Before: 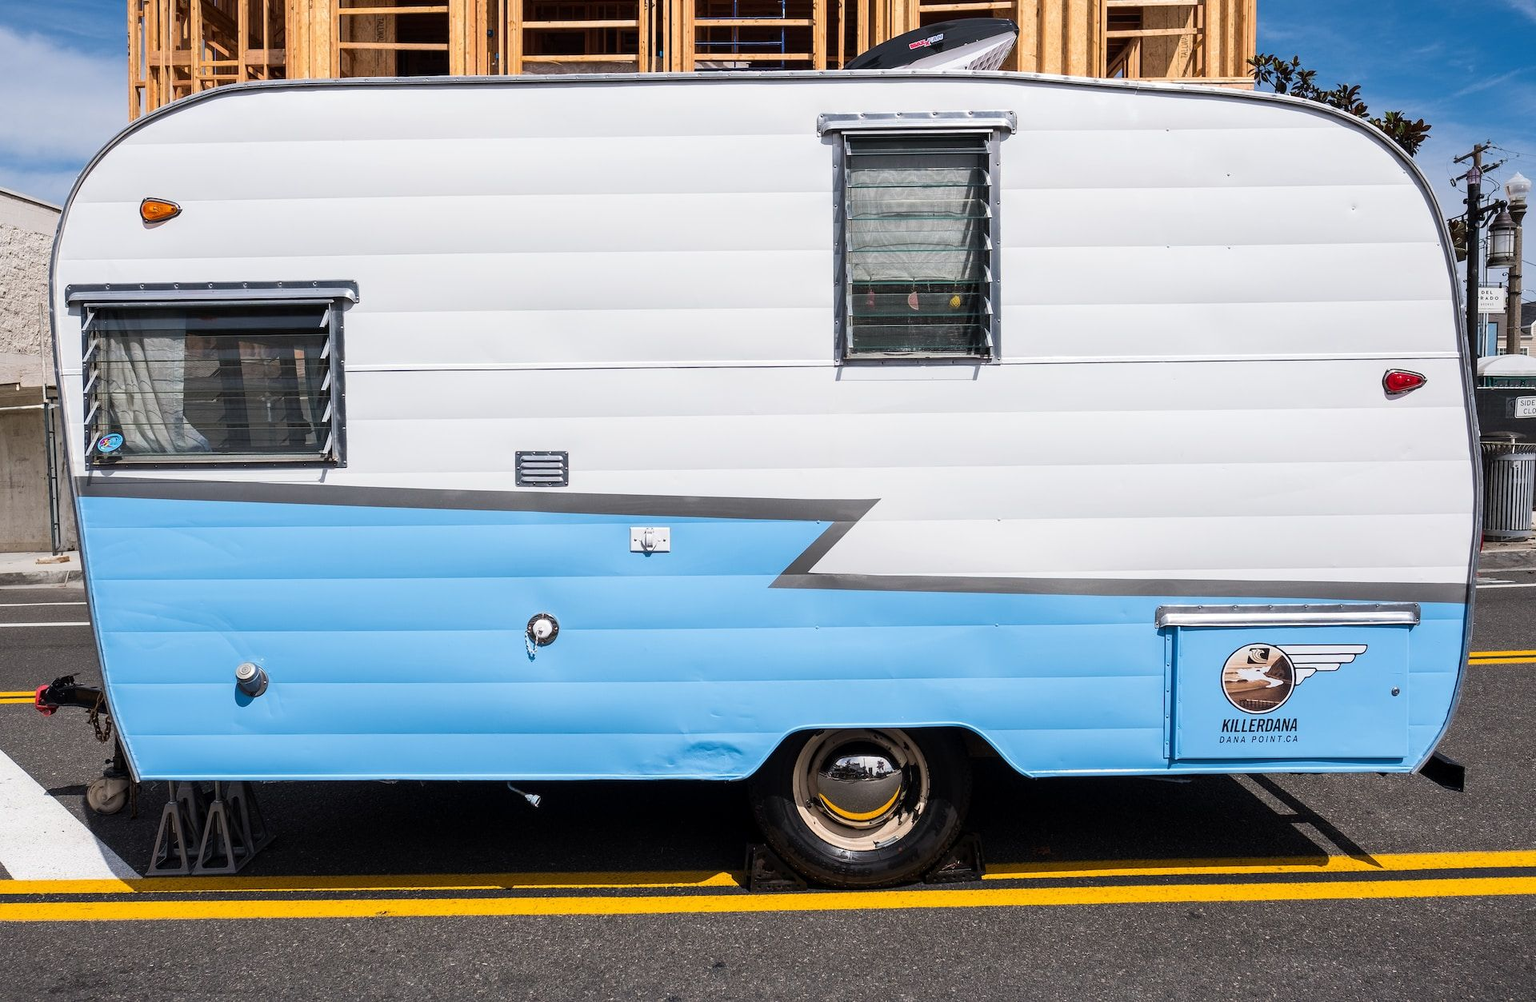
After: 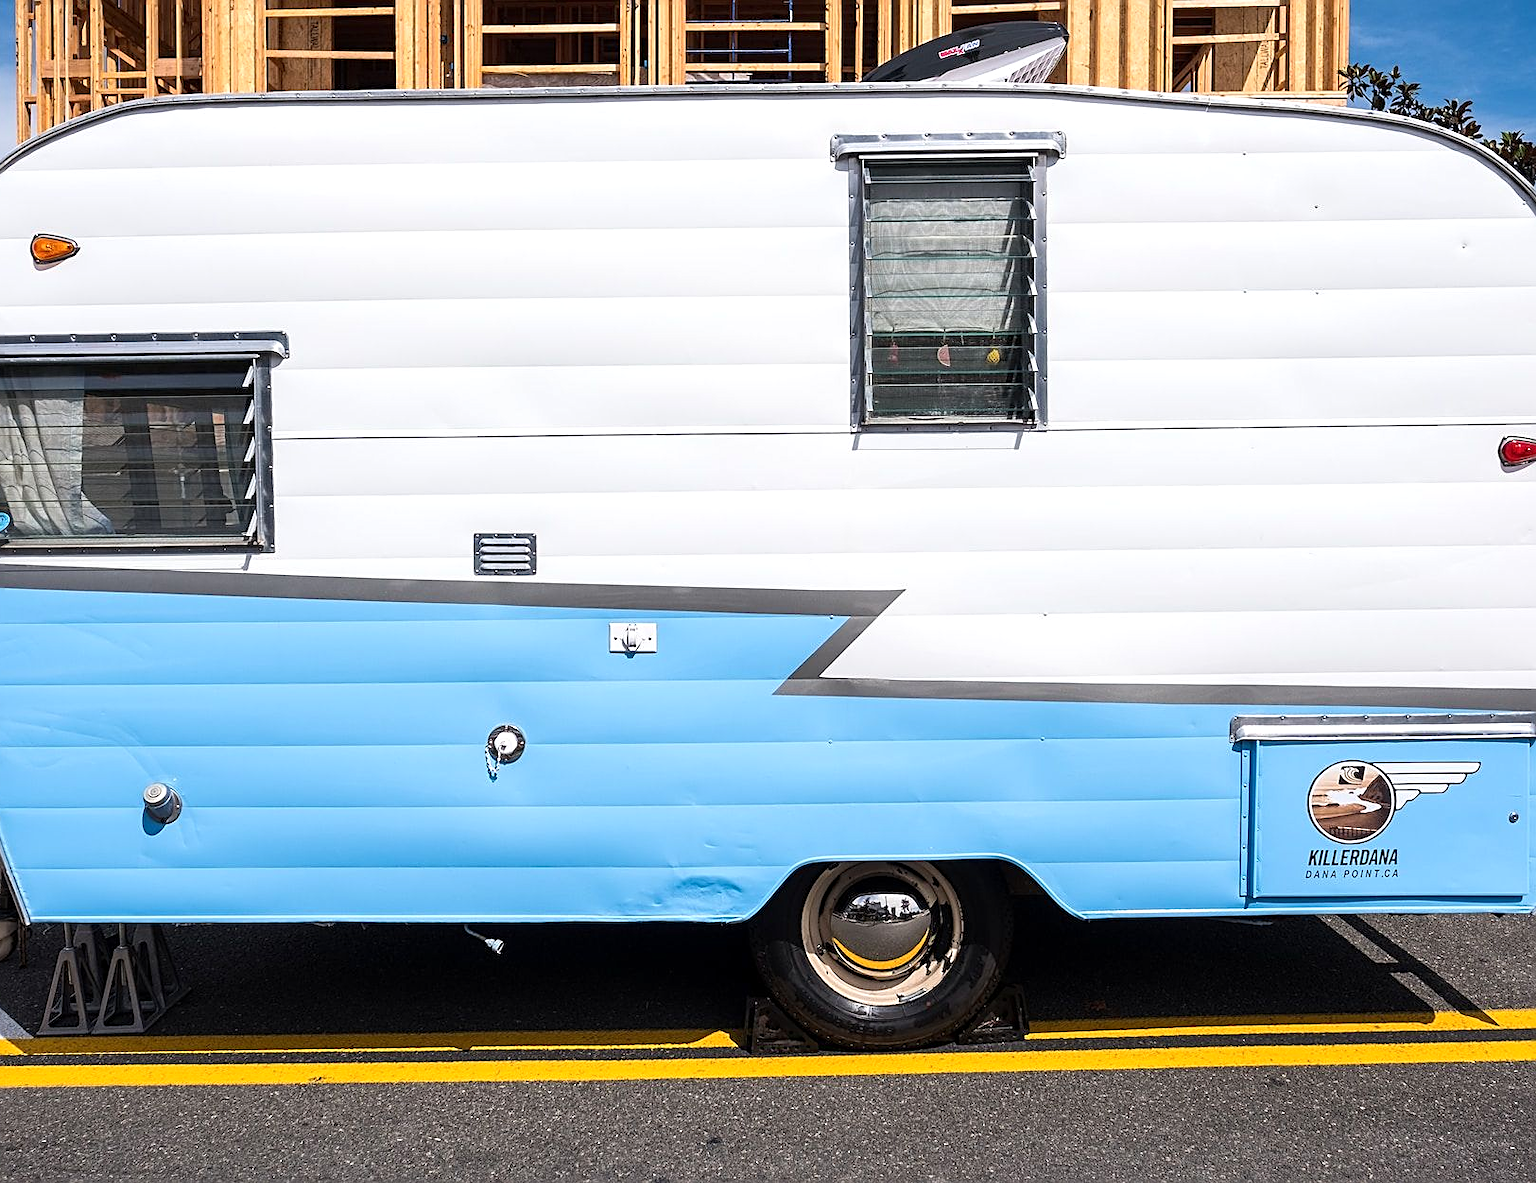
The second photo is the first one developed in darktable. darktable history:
exposure: exposure 0.252 EV, compensate highlight preservation false
color zones: mix -131.93%
crop: left 7.487%, right 7.851%
sharpen: amount 0.571
